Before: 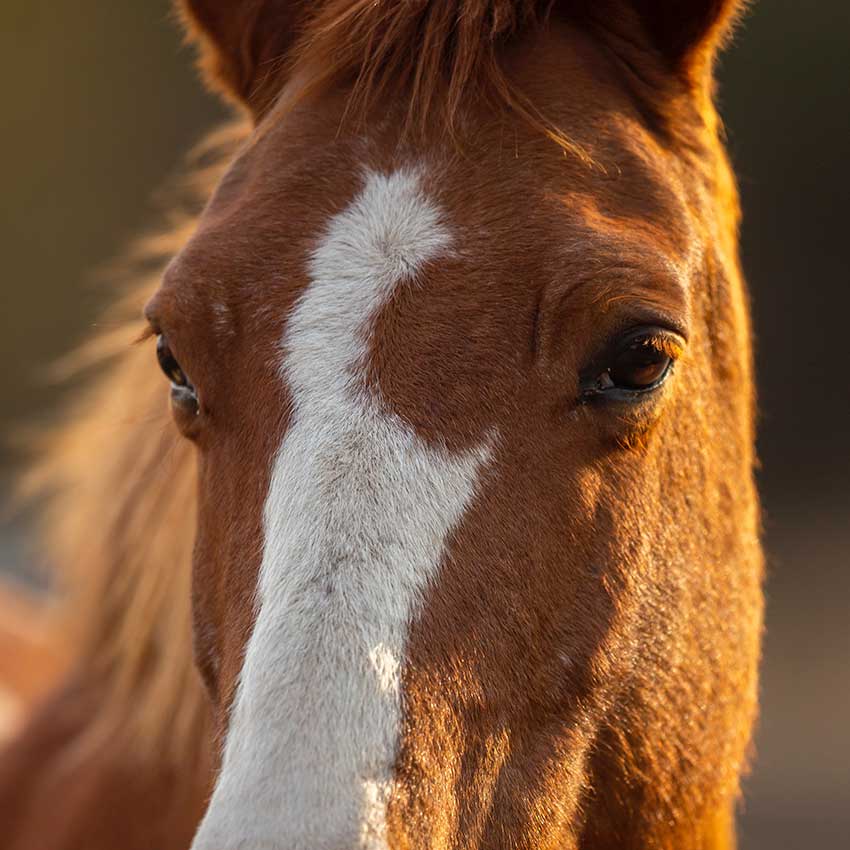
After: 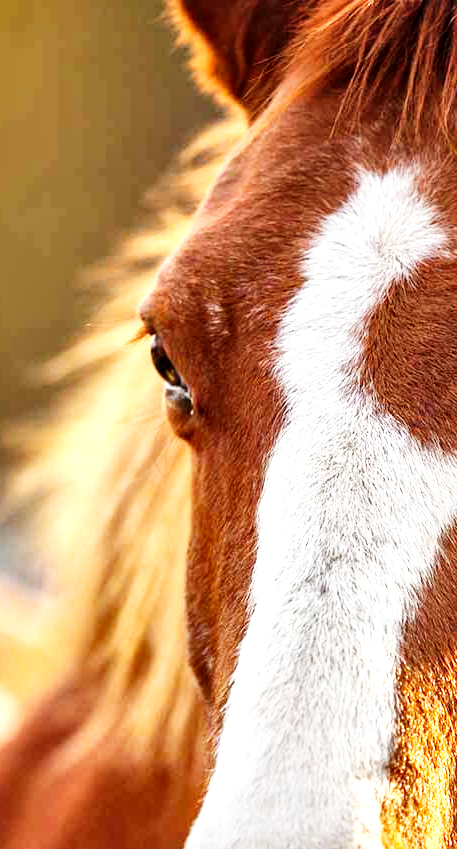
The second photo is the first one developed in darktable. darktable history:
shadows and highlights: shadows 49.17, highlights -41.17, soften with gaussian
contrast brightness saturation: contrast 0.049, brightness 0.055, saturation 0.012
crop: left 0.749%, right 45.45%, bottom 0.084%
base curve: curves: ch0 [(0, 0) (0.007, 0.004) (0.027, 0.03) (0.046, 0.07) (0.207, 0.54) (0.442, 0.872) (0.673, 0.972) (1, 1)], preserve colors none
local contrast: mode bilateral grid, contrast 20, coarseness 50, detail 173%, midtone range 0.2
exposure: exposure 0.403 EV, compensate exposure bias true, compensate highlight preservation false
